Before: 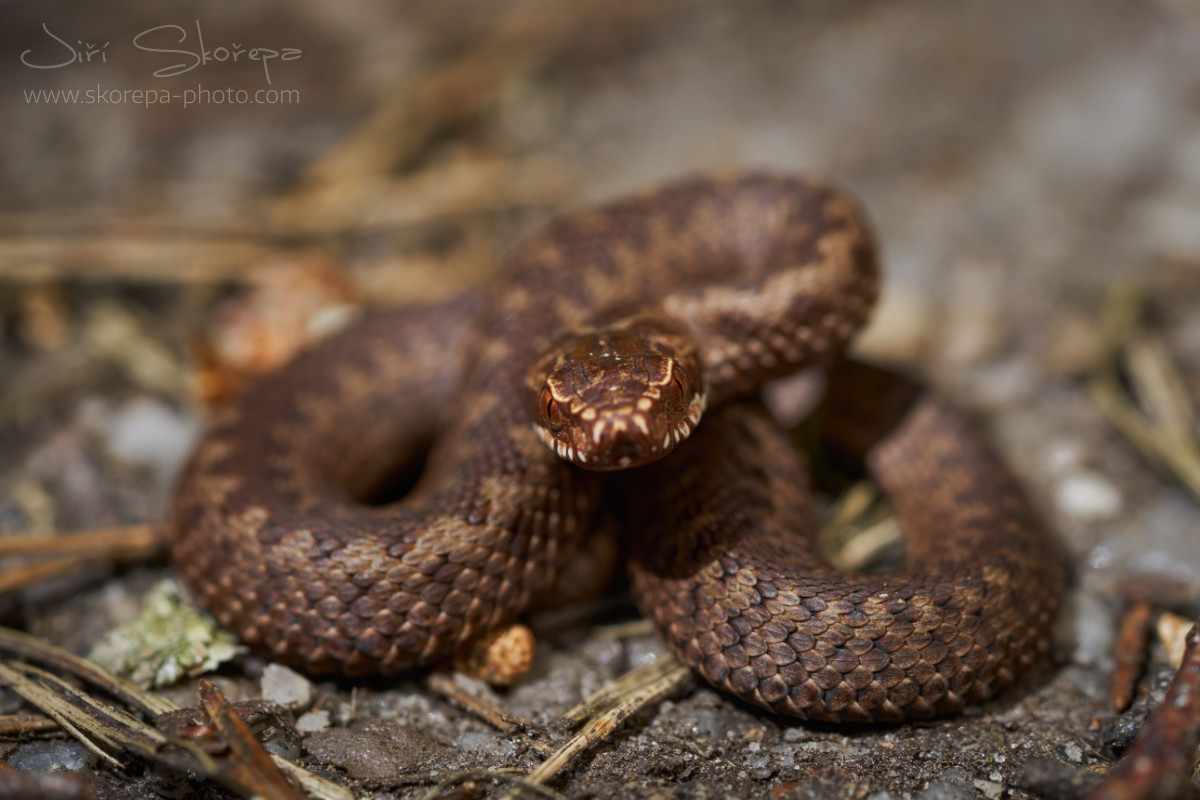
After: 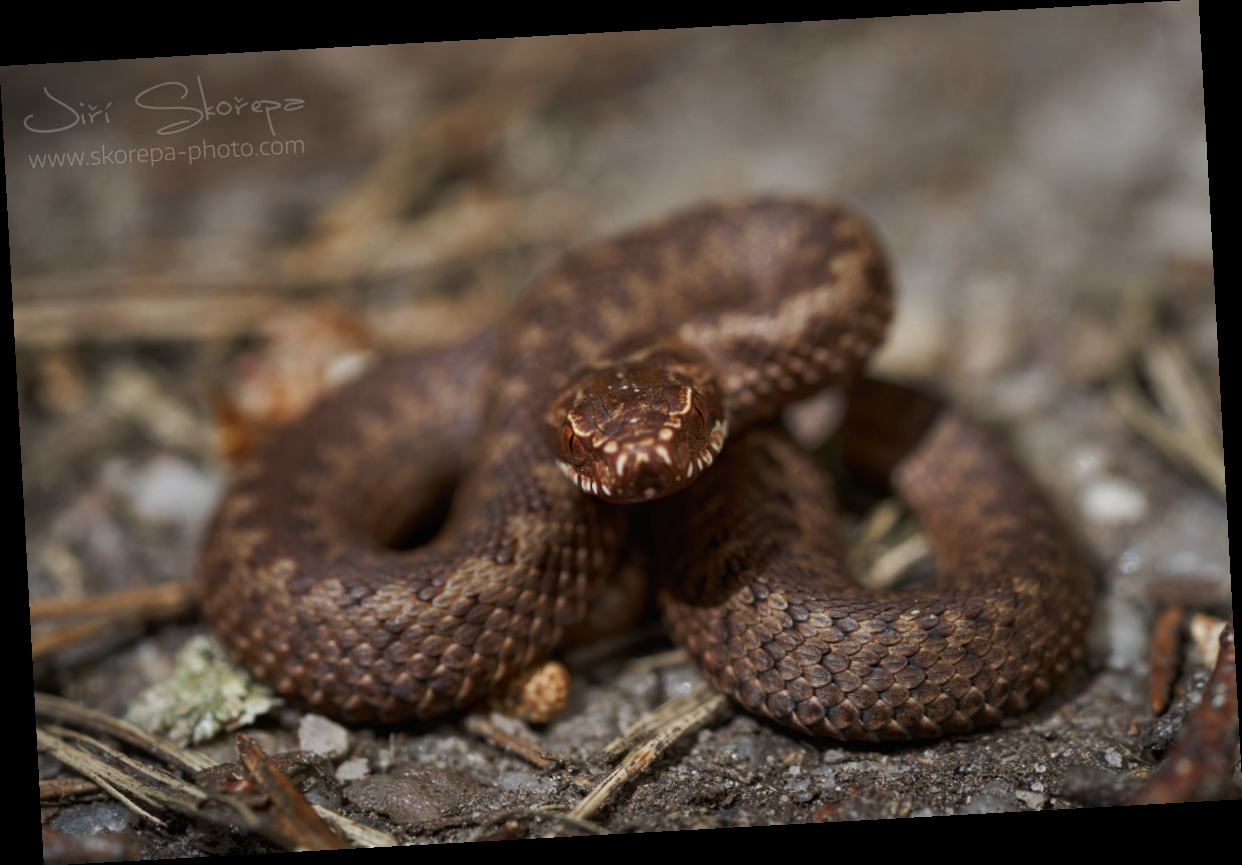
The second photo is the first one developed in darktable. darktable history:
rotate and perspective: rotation -3.18°, automatic cropping off
color zones: curves: ch0 [(0, 0.5) (0.125, 0.4) (0.25, 0.5) (0.375, 0.4) (0.5, 0.4) (0.625, 0.35) (0.75, 0.35) (0.875, 0.5)]; ch1 [(0, 0.35) (0.125, 0.45) (0.25, 0.35) (0.375, 0.35) (0.5, 0.35) (0.625, 0.35) (0.75, 0.45) (0.875, 0.35)]; ch2 [(0, 0.6) (0.125, 0.5) (0.25, 0.5) (0.375, 0.6) (0.5, 0.6) (0.625, 0.5) (0.75, 0.5) (0.875, 0.5)]
color correction: highlights a* 0.003, highlights b* -0.283
